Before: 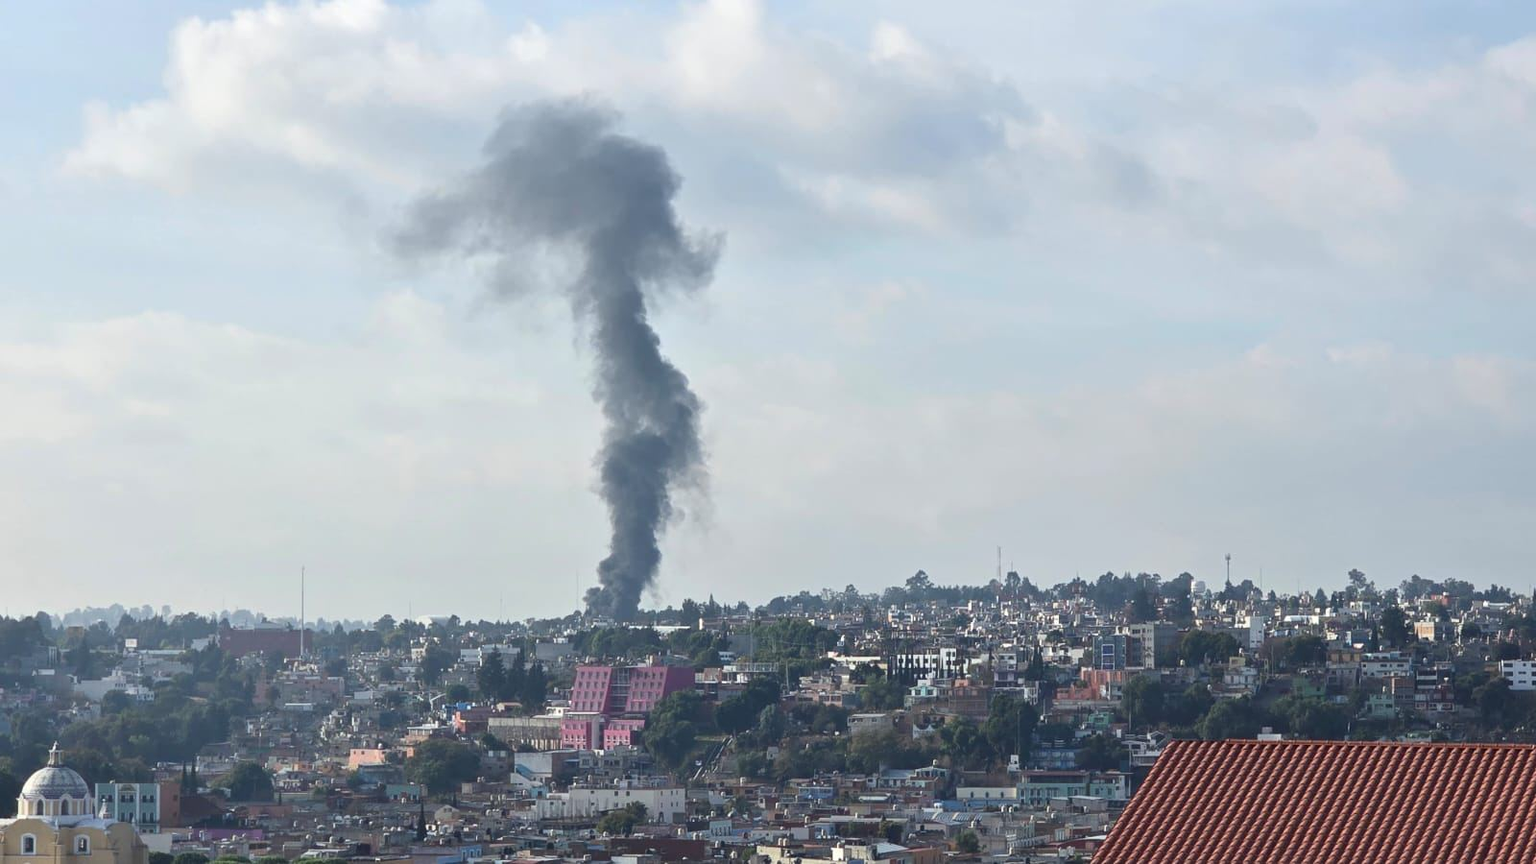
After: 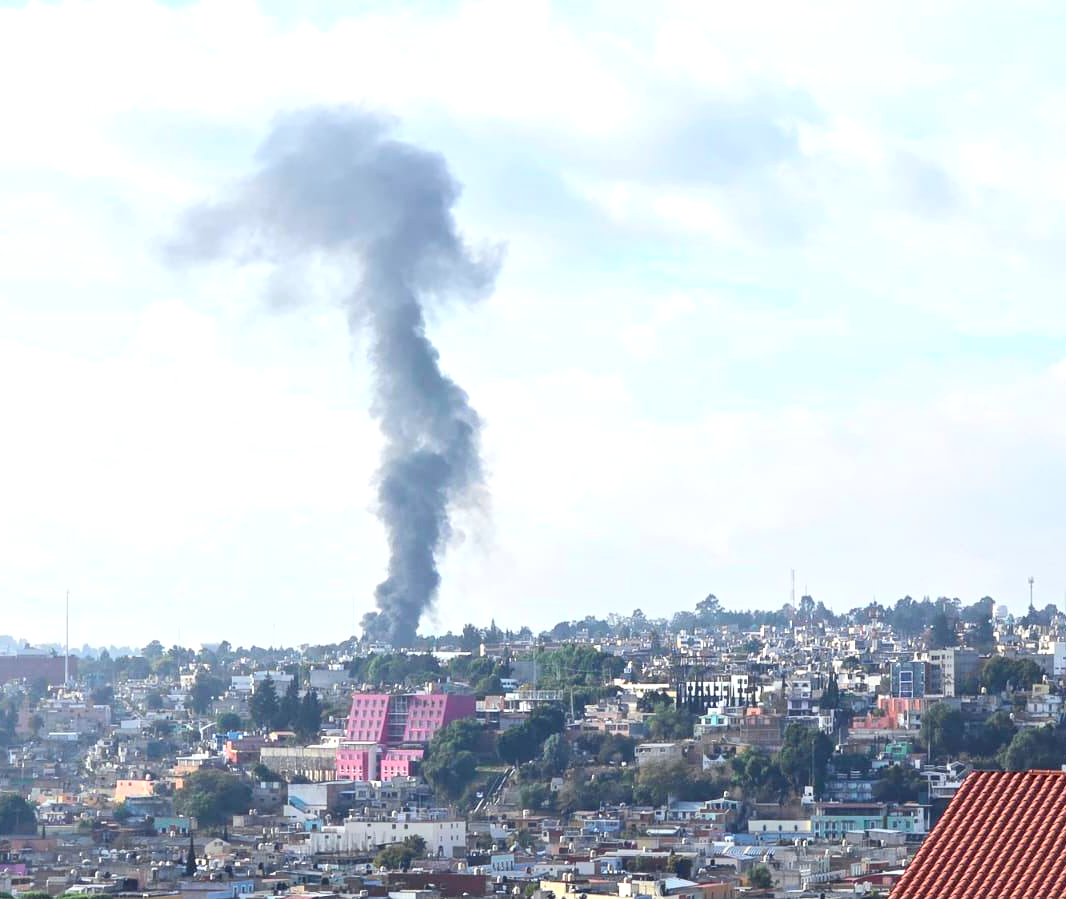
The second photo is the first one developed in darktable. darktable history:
contrast brightness saturation: saturation 0.099
exposure: black level correction 0, exposure 0.695 EV, compensate highlight preservation false
crop and rotate: left 15.55%, right 17.764%
tone curve: curves: ch0 [(0, 0.018) (0.061, 0.041) (0.205, 0.191) (0.289, 0.292) (0.39, 0.424) (0.493, 0.551) (0.666, 0.743) (0.795, 0.841) (1, 0.998)]; ch1 [(0, 0) (0.385, 0.343) (0.439, 0.415) (0.494, 0.498) (0.501, 0.501) (0.51, 0.509) (0.548, 0.563) (0.586, 0.61) (0.684, 0.658) (0.783, 0.804) (1, 1)]; ch2 [(0, 0) (0.304, 0.31) (0.403, 0.399) (0.441, 0.428) (0.47, 0.469) (0.498, 0.496) (0.524, 0.538) (0.566, 0.579) (0.648, 0.665) (0.697, 0.699) (1, 1)], color space Lab, independent channels, preserve colors none
